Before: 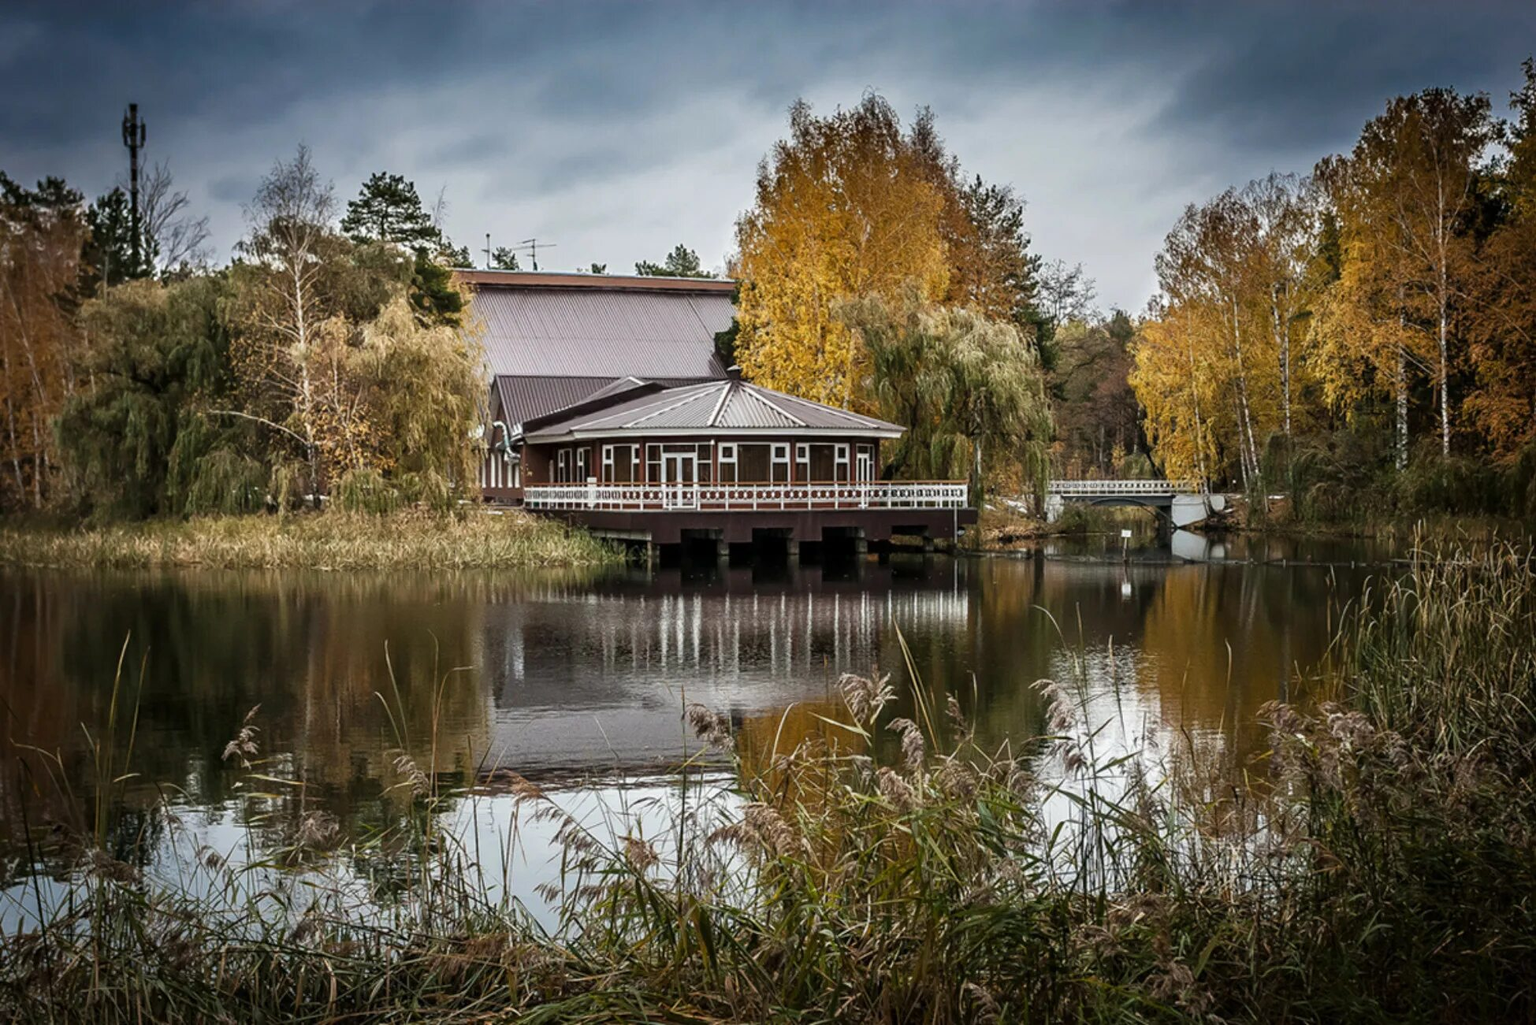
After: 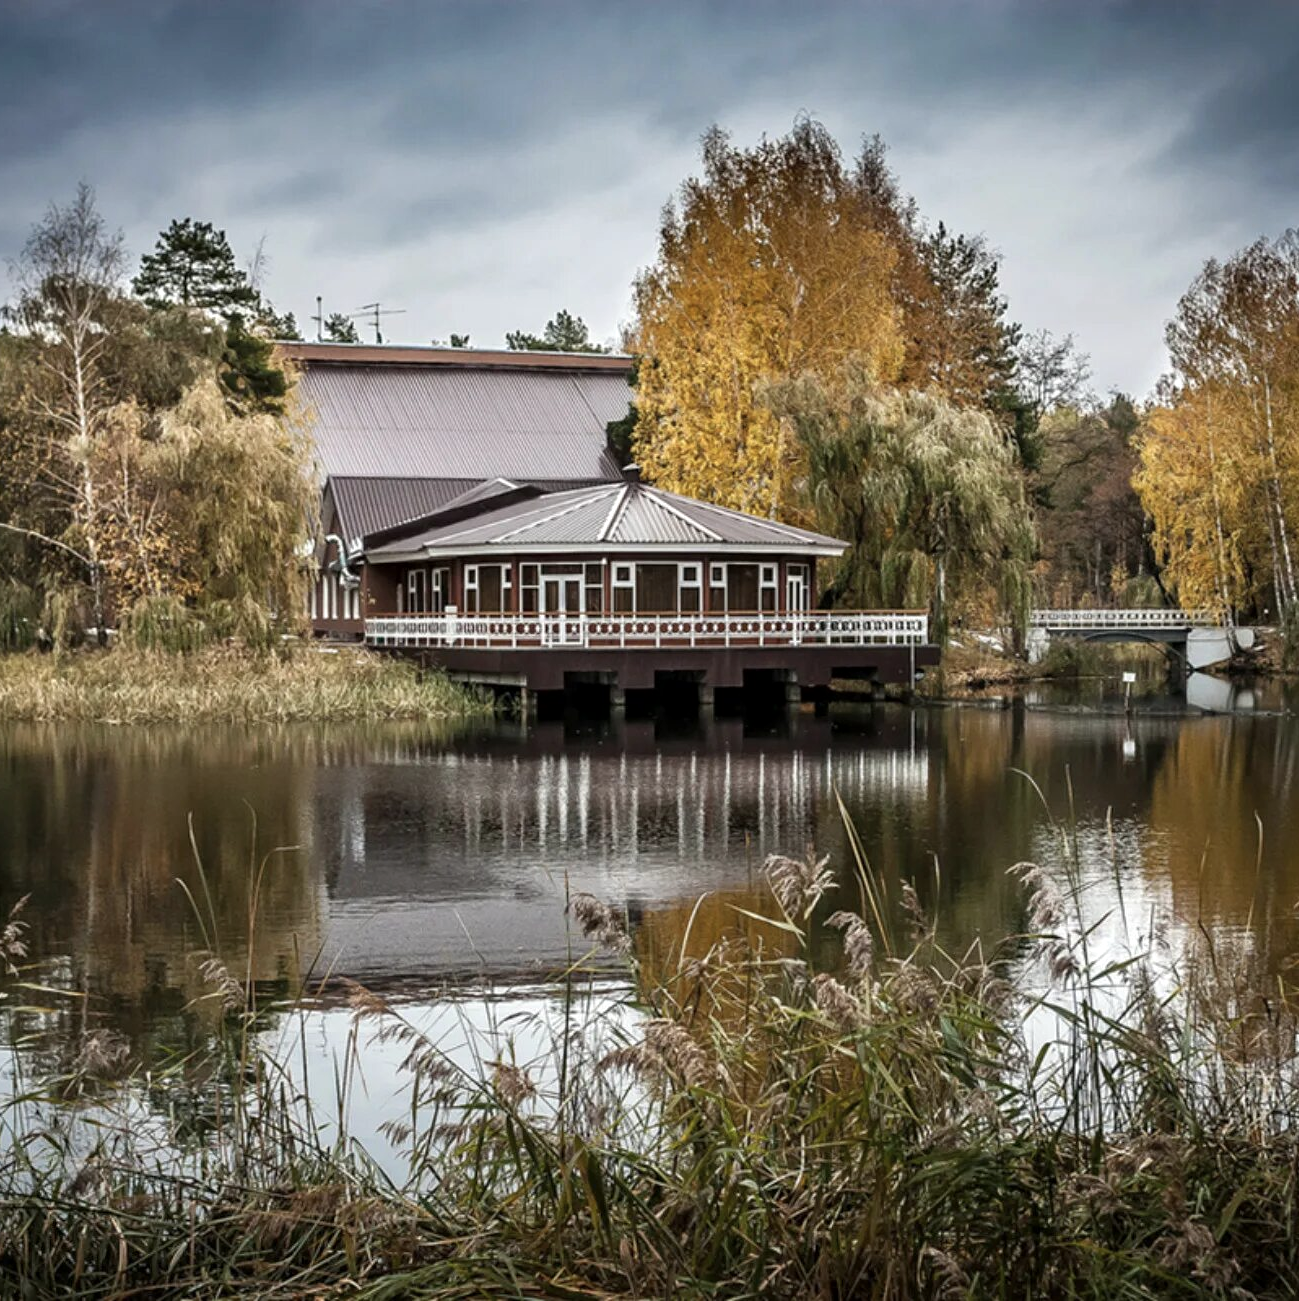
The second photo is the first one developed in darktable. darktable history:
crop: left 15.419%, right 17.914%
exposure: black level correction 0.001, exposure 0.191 EV, compensate highlight preservation false
contrast brightness saturation: saturation -0.17
